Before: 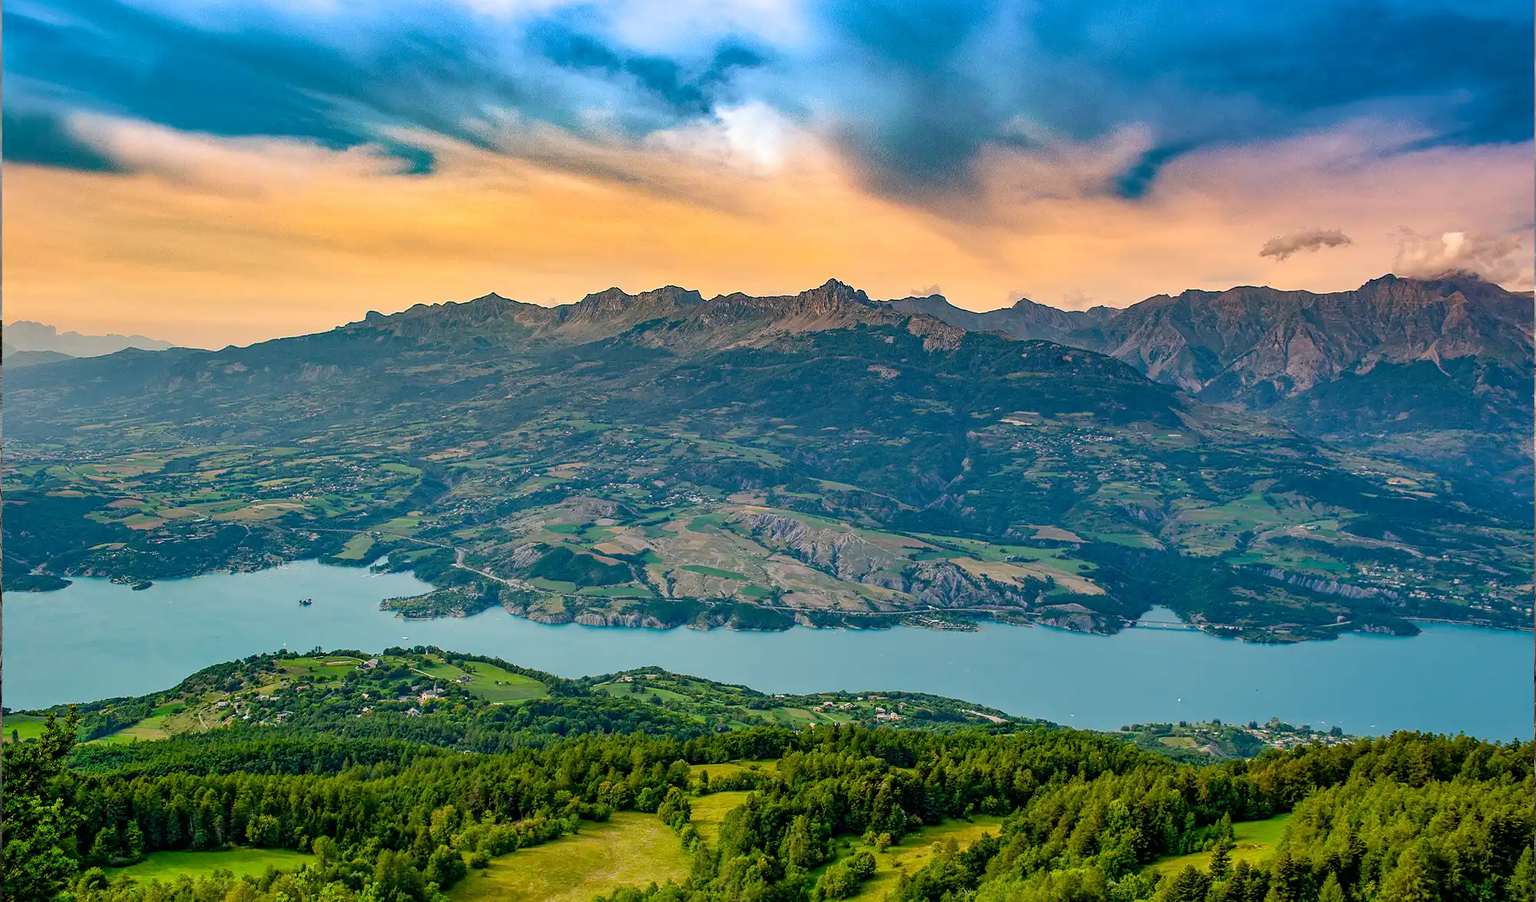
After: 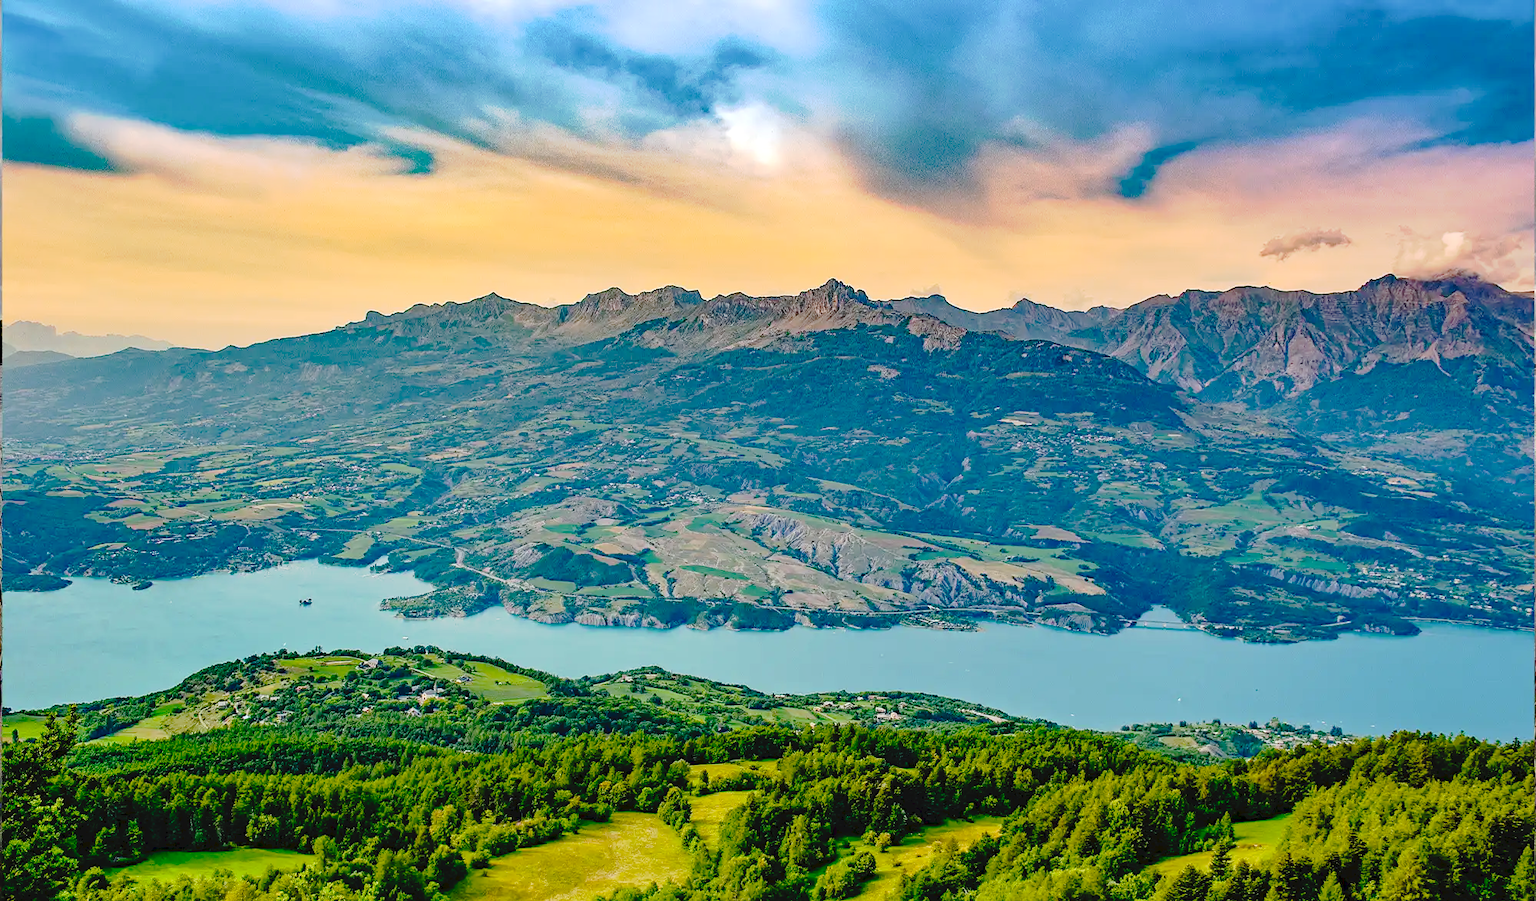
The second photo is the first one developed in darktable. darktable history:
haze removal: compatibility mode true, adaptive false
tone curve: curves: ch0 [(0, 0) (0.003, 0.051) (0.011, 0.052) (0.025, 0.055) (0.044, 0.062) (0.069, 0.068) (0.1, 0.077) (0.136, 0.098) (0.177, 0.145) (0.224, 0.223) (0.277, 0.314) (0.335, 0.43) (0.399, 0.518) (0.468, 0.591) (0.543, 0.656) (0.623, 0.726) (0.709, 0.809) (0.801, 0.857) (0.898, 0.918) (1, 1)], preserve colors none
